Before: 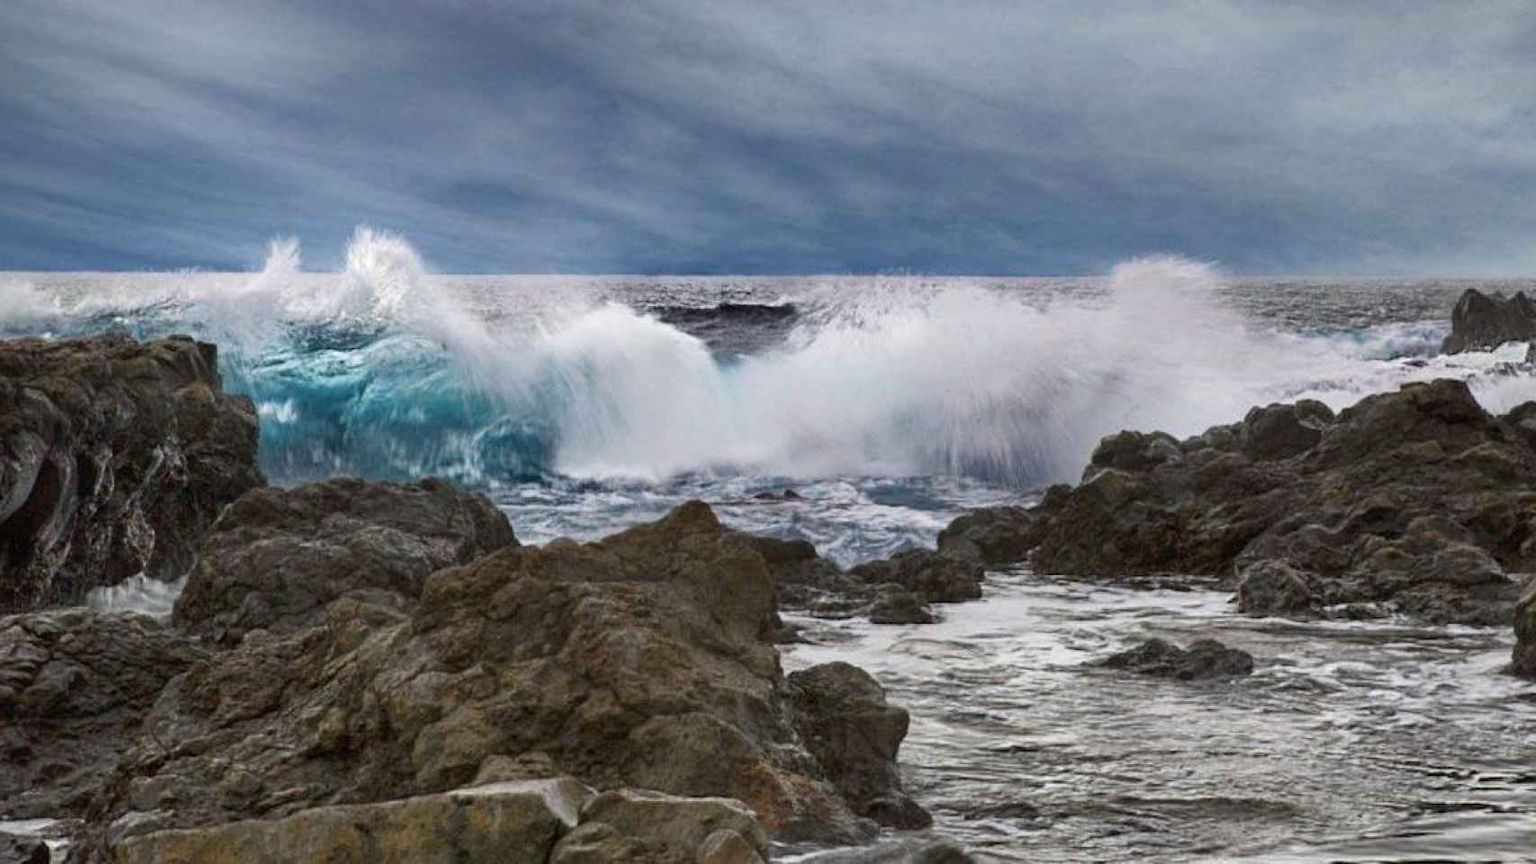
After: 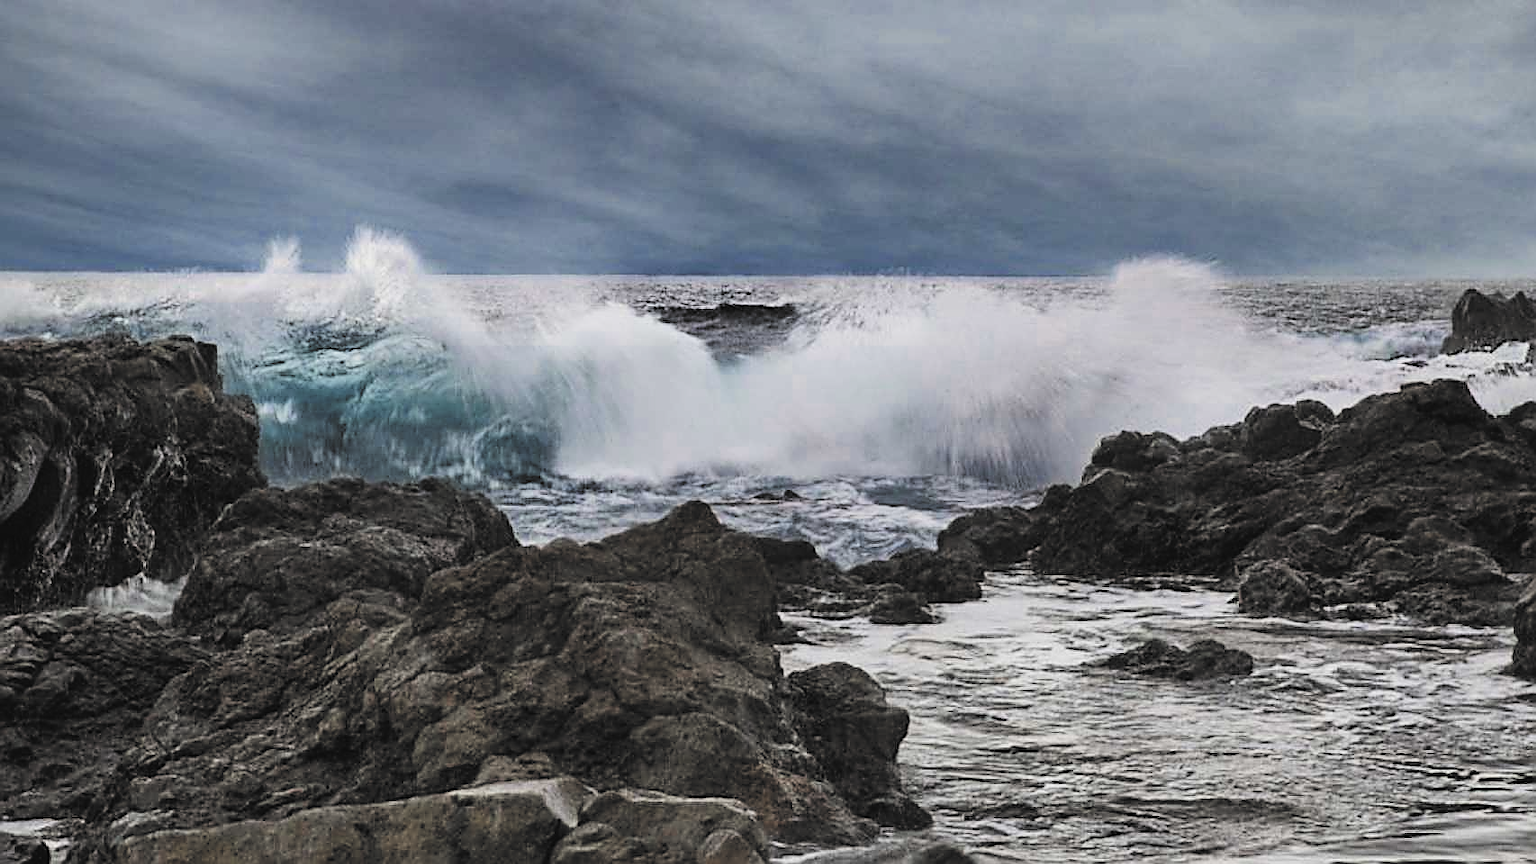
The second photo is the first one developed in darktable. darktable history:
exposure: black level correction -0.027, compensate exposure bias true, compensate highlight preservation false
filmic rgb: black relative exposure -5.09 EV, white relative exposure 3.54 EV, hardness 3.18, contrast 1.397, highlights saturation mix -49.09%, color science v6 (2022)
color zones: curves: ch0 [(0, 0.5) (0.125, 0.4) (0.25, 0.5) (0.375, 0.4) (0.5, 0.4) (0.625, 0.35) (0.75, 0.35) (0.875, 0.5)]; ch1 [(0, 0.35) (0.125, 0.45) (0.25, 0.35) (0.375, 0.35) (0.5, 0.35) (0.625, 0.35) (0.75, 0.45) (0.875, 0.35)]; ch2 [(0, 0.6) (0.125, 0.5) (0.25, 0.5) (0.375, 0.6) (0.5, 0.6) (0.625, 0.5) (0.75, 0.5) (0.875, 0.5)]
sharpen: radius 1.413, amount 1.258, threshold 0.735
